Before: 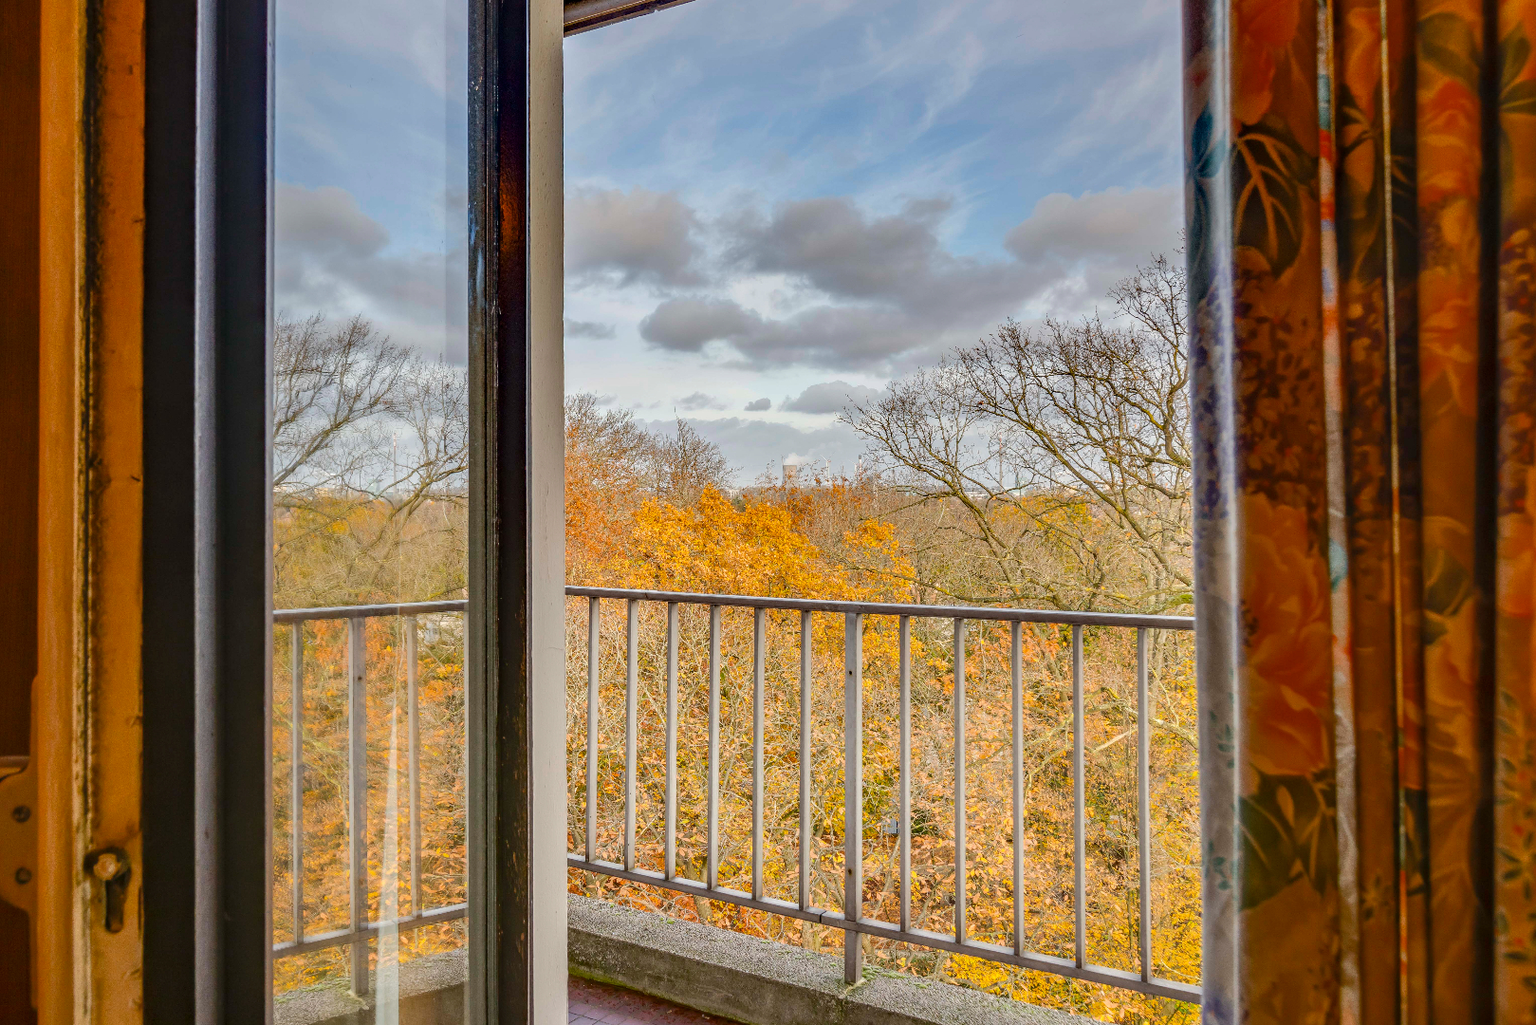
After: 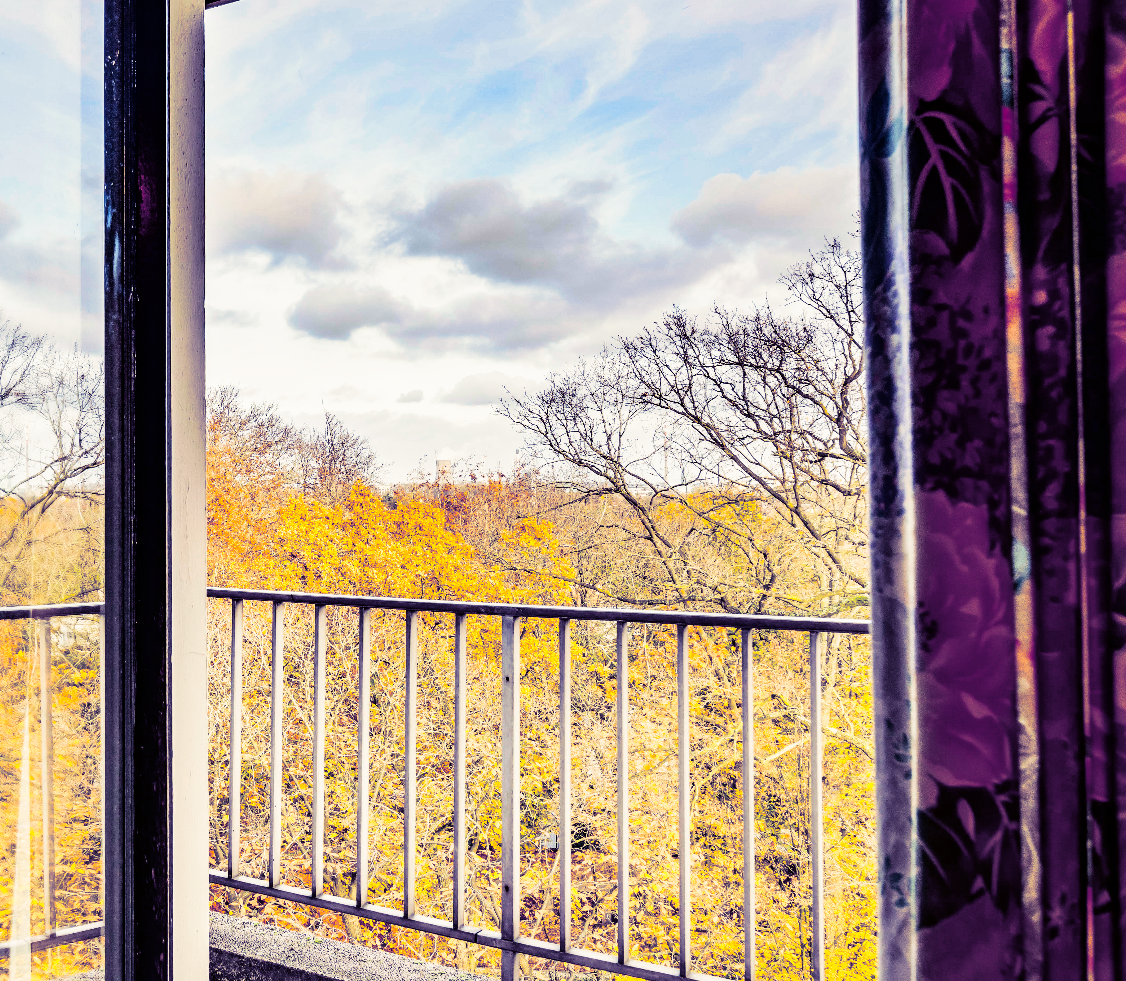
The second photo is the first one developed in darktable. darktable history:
contrast brightness saturation: contrast 0.2, brightness -0.11, saturation 0.1
crop and rotate: left 24.034%, top 2.838%, right 6.406%, bottom 6.299%
base curve: curves: ch0 [(0, 0) (0.04, 0.03) (0.133, 0.232) (0.448, 0.748) (0.843, 0.968) (1, 1)], preserve colors none
split-toning: shadows › hue 242.67°, shadows › saturation 0.733, highlights › hue 45.33°, highlights › saturation 0.667, balance -53.304, compress 21.15%
